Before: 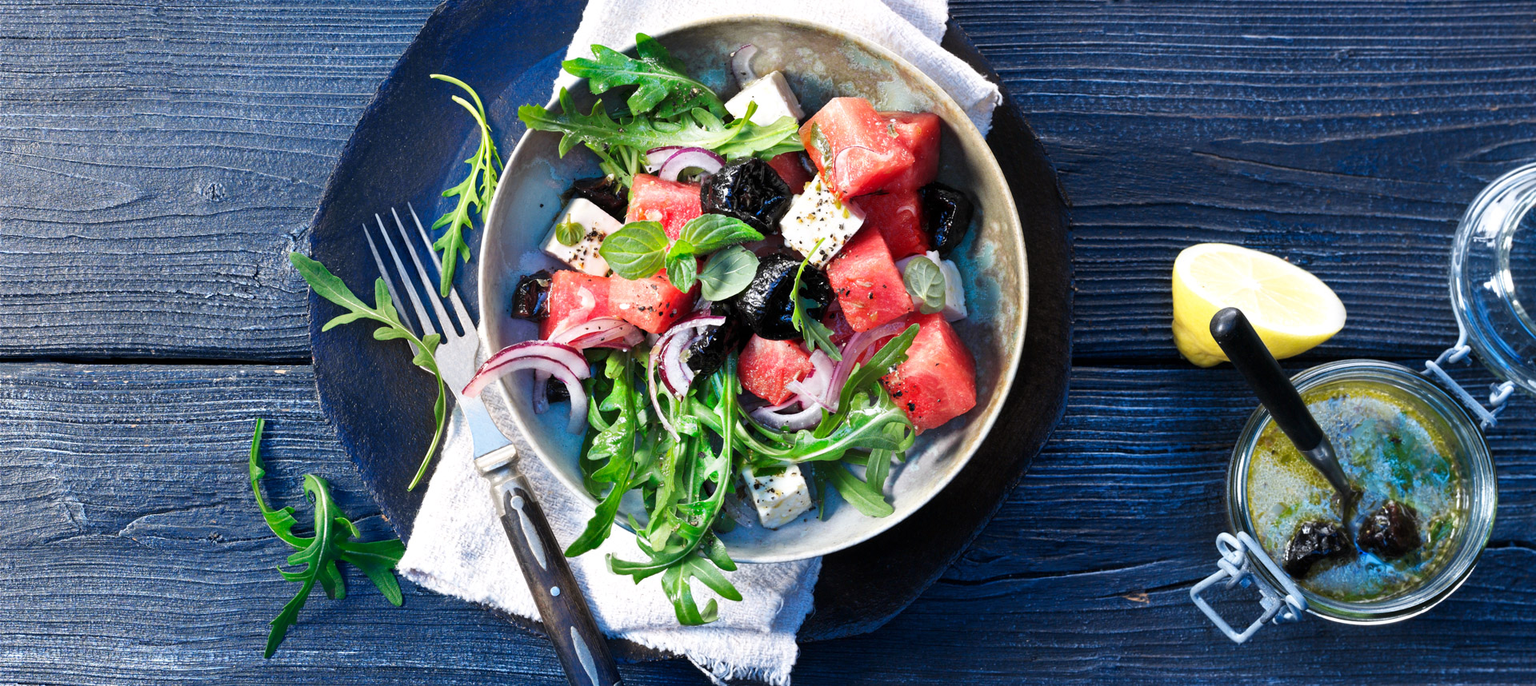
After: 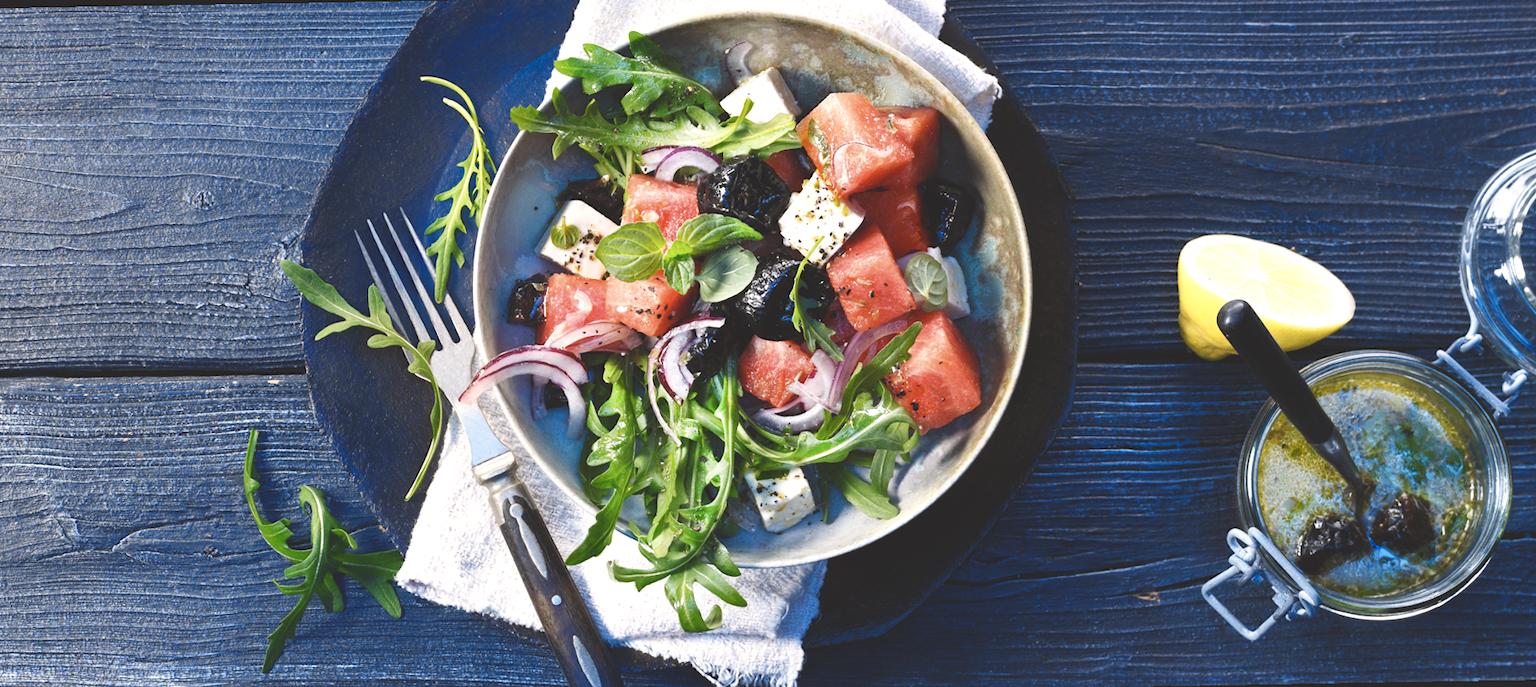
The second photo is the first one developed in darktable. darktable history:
exposure: black level correction -0.025, exposure -0.117 EV, compensate highlight preservation false
rotate and perspective: rotation -1°, crop left 0.011, crop right 0.989, crop top 0.025, crop bottom 0.975
color contrast: green-magenta contrast 0.8, blue-yellow contrast 1.1, unbound 0
tone equalizer: on, module defaults
color balance rgb: shadows lift › chroma 1%, shadows lift › hue 28.8°, power › hue 60°, highlights gain › chroma 1%, highlights gain › hue 60°, global offset › luminance 0.25%, perceptual saturation grading › highlights -20%, perceptual saturation grading › shadows 20%, perceptual brilliance grading › highlights 5%, perceptual brilliance grading › shadows -10%, global vibrance 19.67%
